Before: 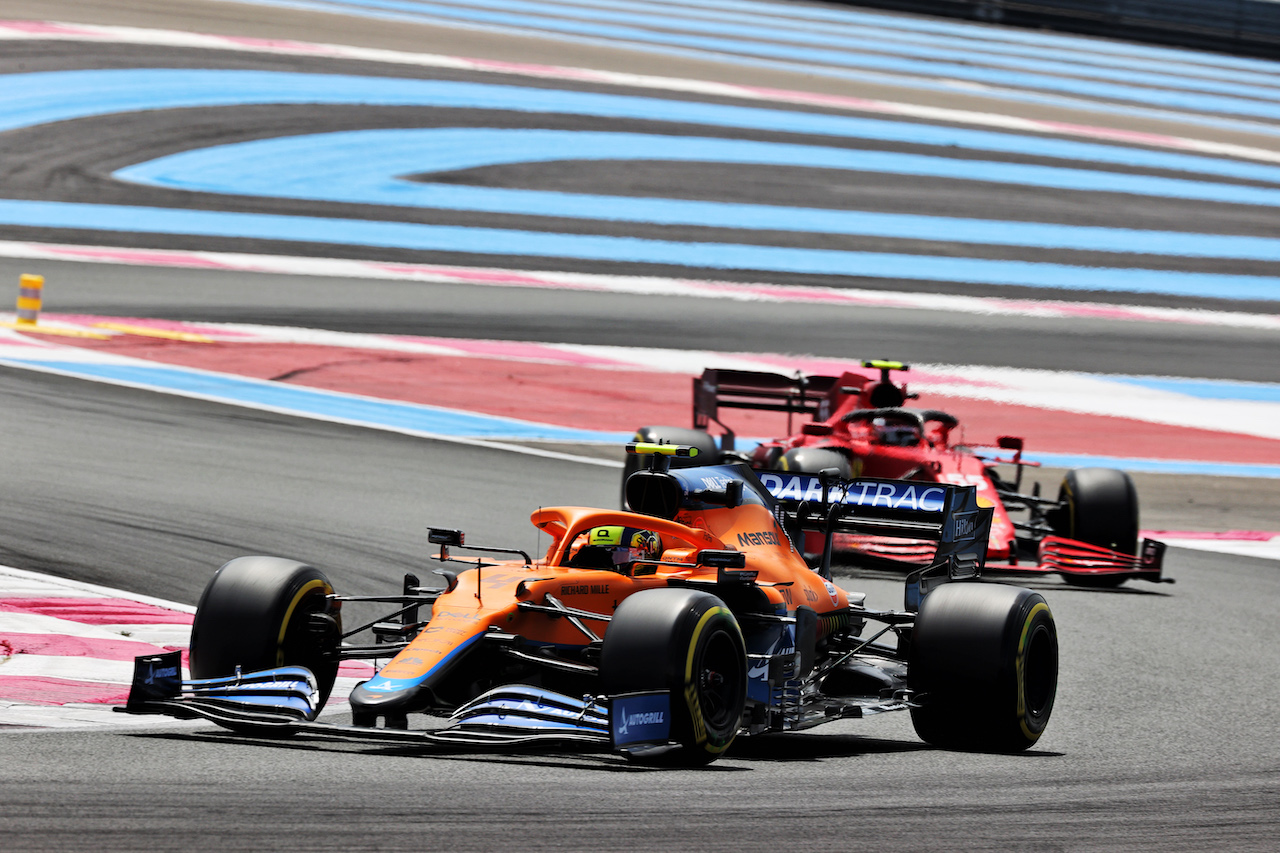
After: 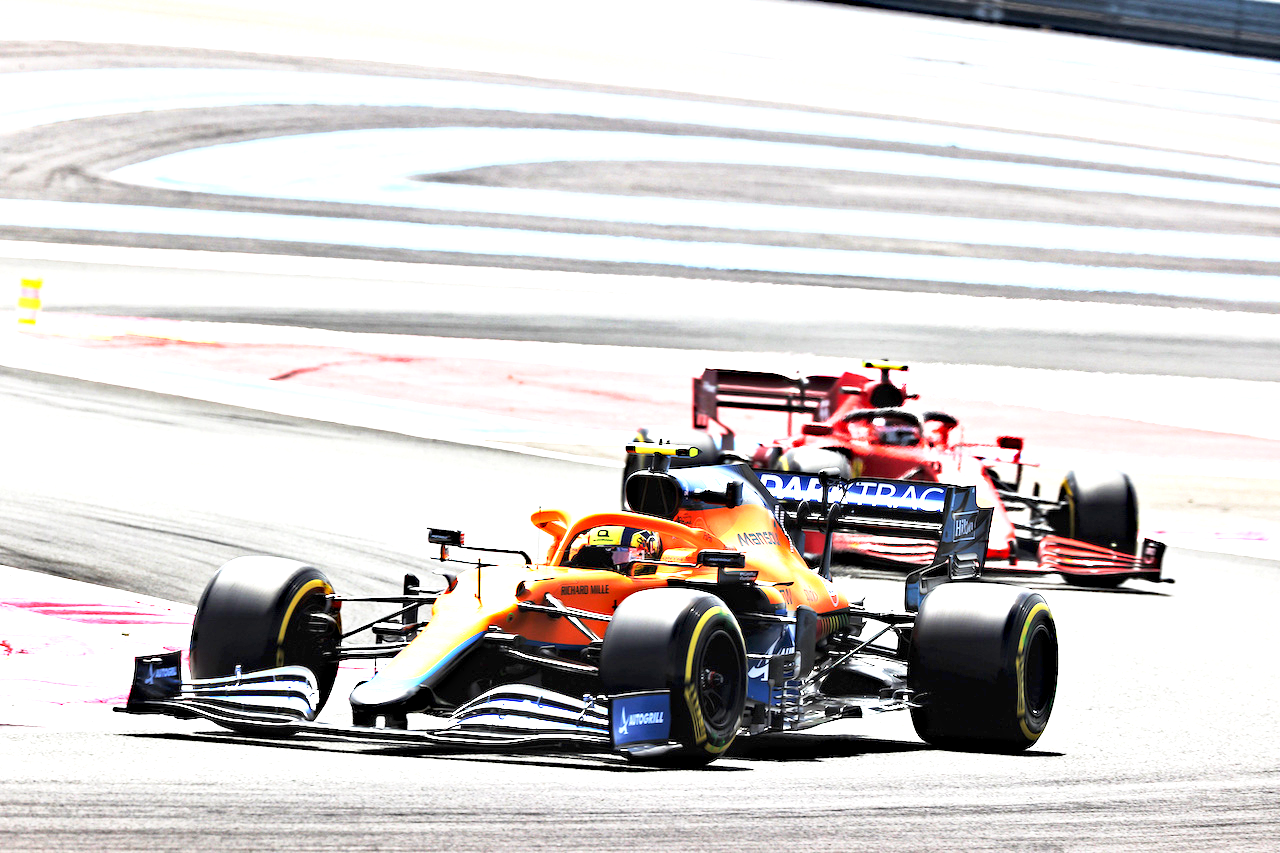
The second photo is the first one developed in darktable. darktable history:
base curve: curves: ch0 [(0, 0) (0.666, 0.806) (1, 1)], preserve colors none
exposure: black level correction 0, exposure 2.088 EV, compensate highlight preservation false
haze removal: compatibility mode true, adaptive false
